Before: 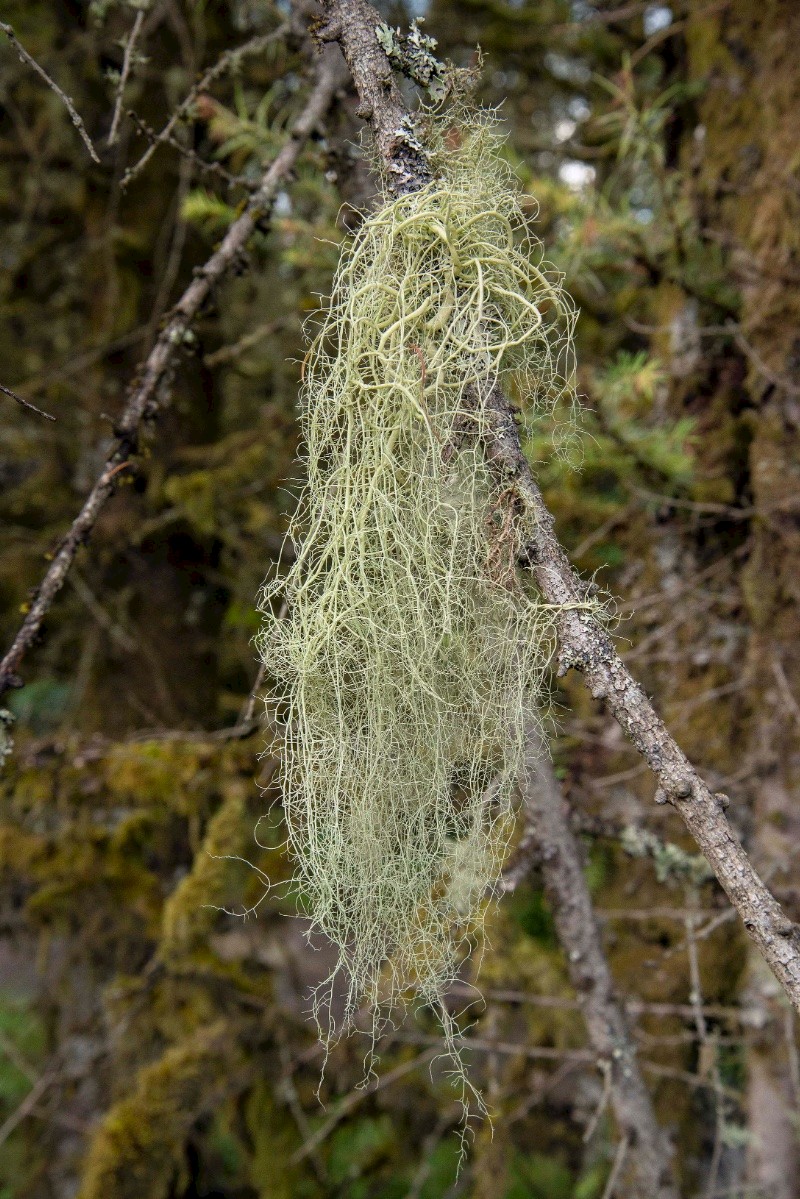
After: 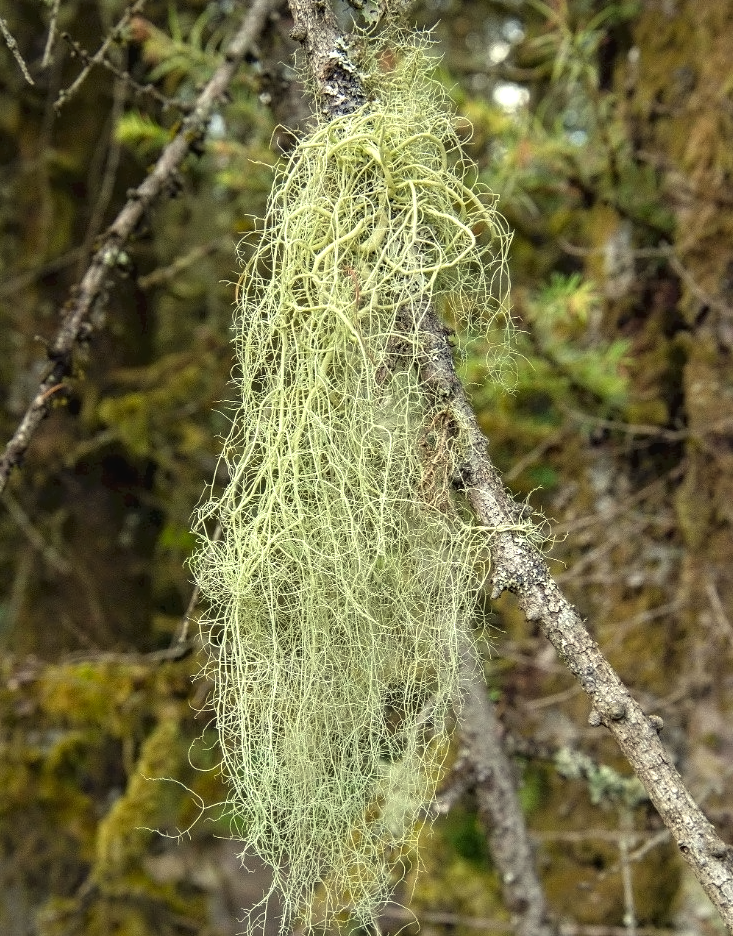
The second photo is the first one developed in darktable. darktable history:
color correction: highlights a* -5.75, highlights b* 10.94
crop: left 8.369%, top 6.577%, bottom 15.281%
contrast equalizer: octaves 7, y [[0.5 ×4, 0.524, 0.59], [0.5 ×6], [0.5 ×6], [0, 0, 0, 0.01, 0.045, 0.012], [0, 0, 0, 0.044, 0.195, 0.131]]
exposure: black level correction -0.002, exposure 0.528 EV, compensate exposure bias true, compensate highlight preservation false
